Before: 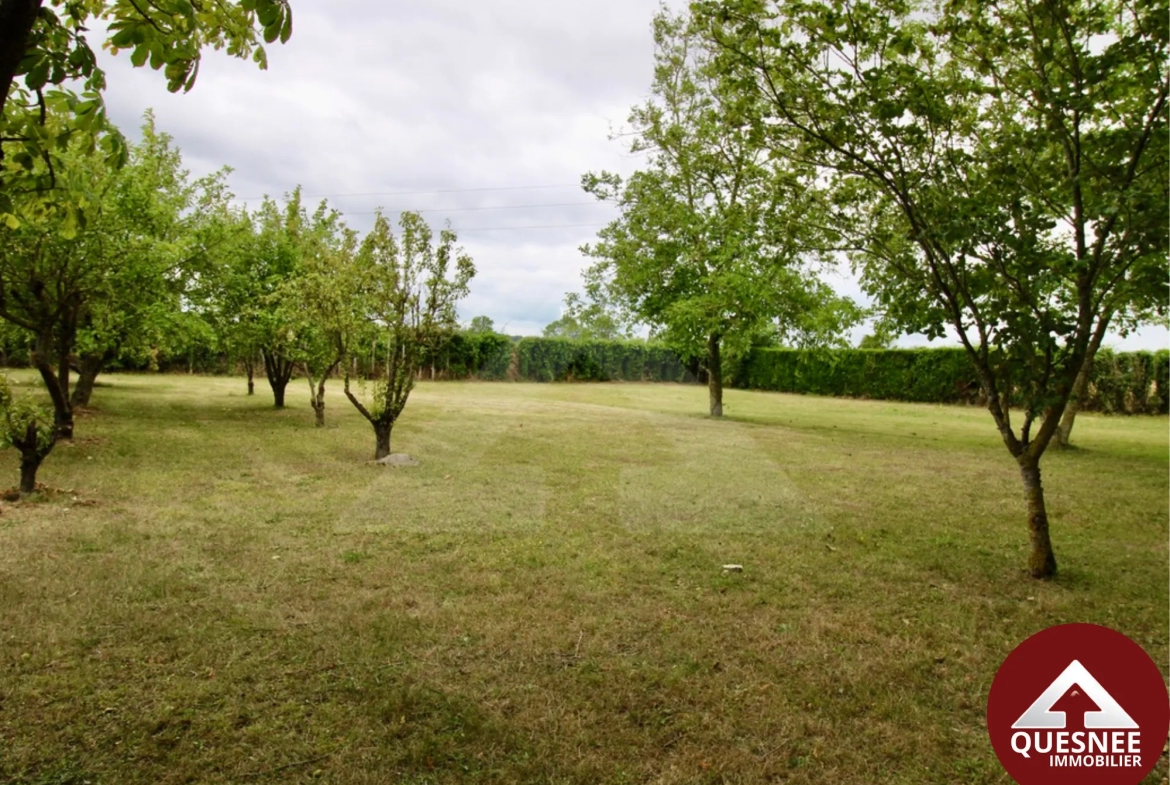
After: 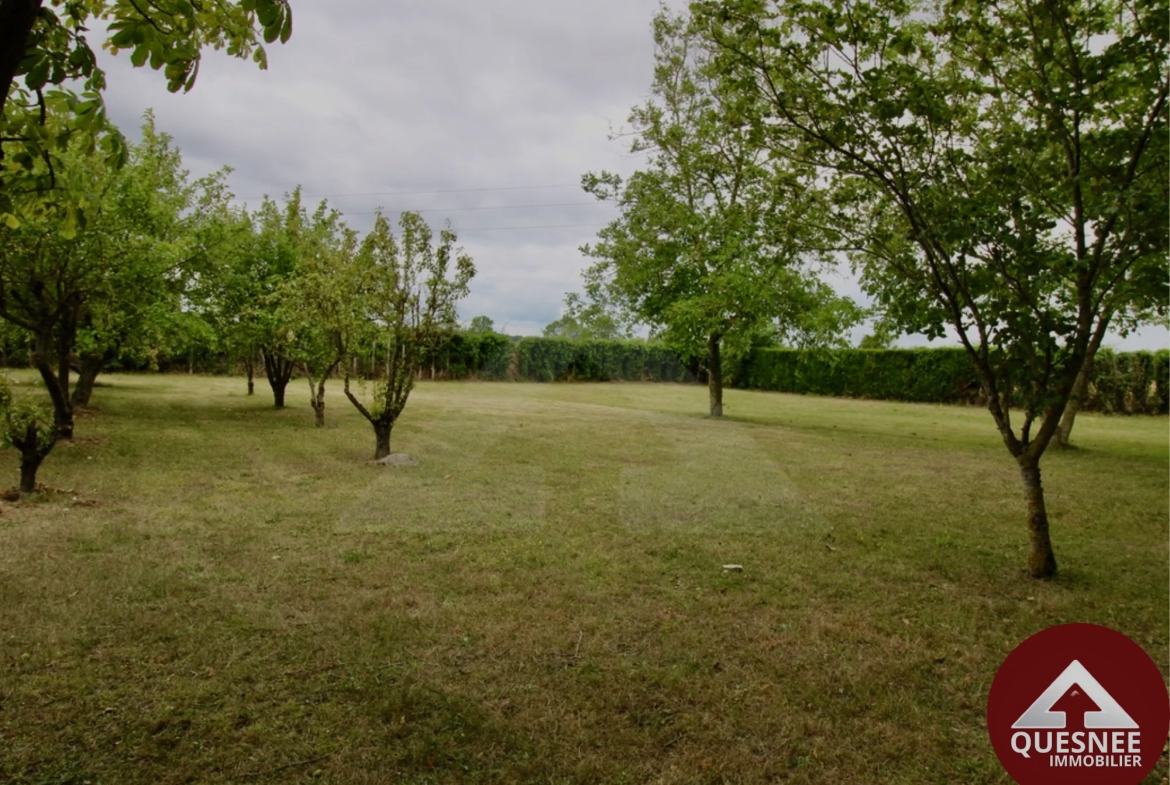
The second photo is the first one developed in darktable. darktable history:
tone equalizer: on, module defaults
exposure: black level correction 0, exposure -0.721 EV, compensate highlight preservation false
